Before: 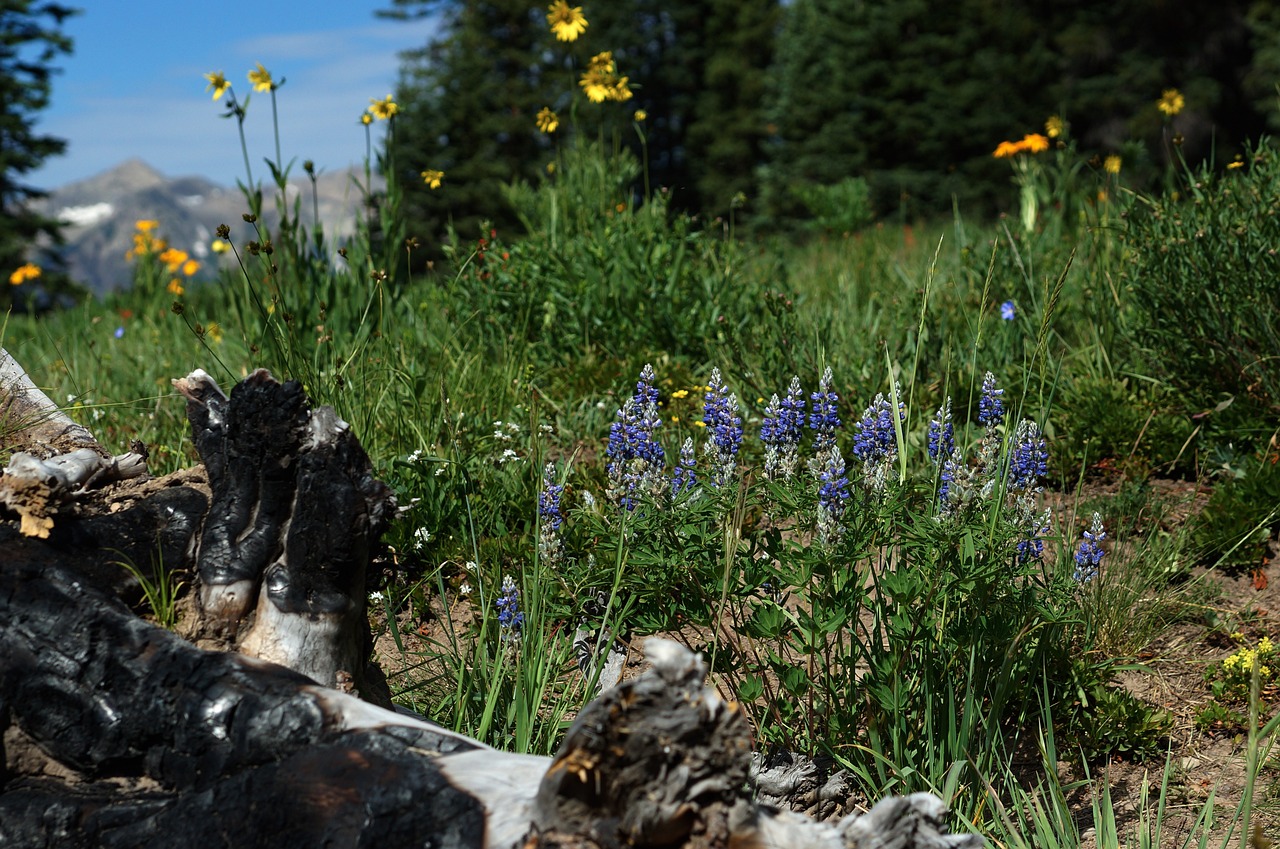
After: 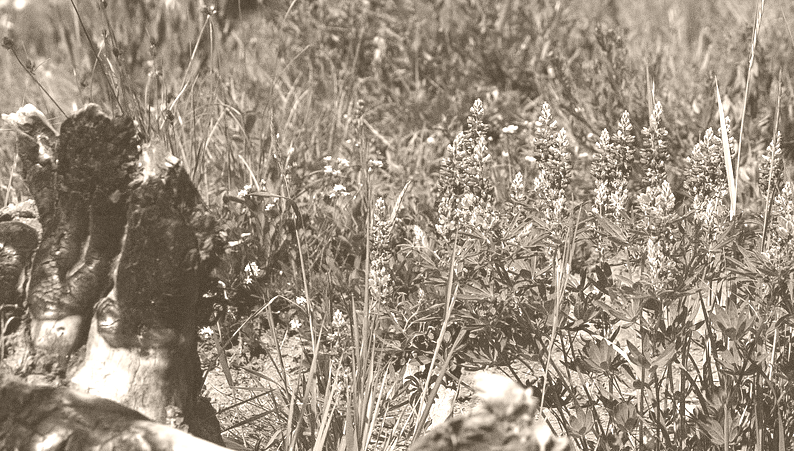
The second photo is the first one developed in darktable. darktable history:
crop: left 13.312%, top 31.28%, right 24.627%, bottom 15.582%
grain: coarseness 0.09 ISO
colorize: hue 34.49°, saturation 35.33%, source mix 100%, version 1
